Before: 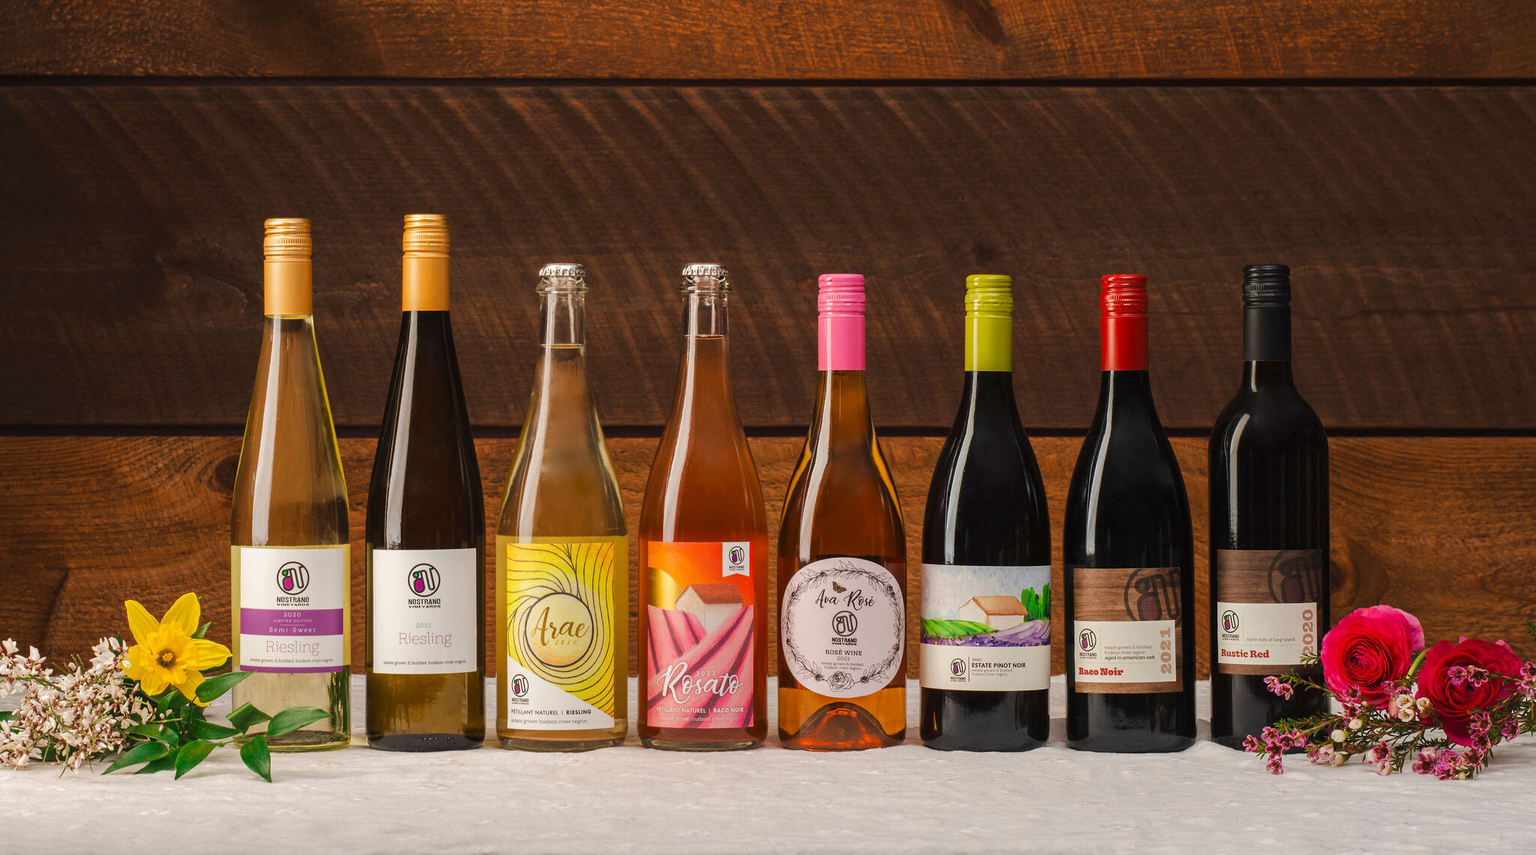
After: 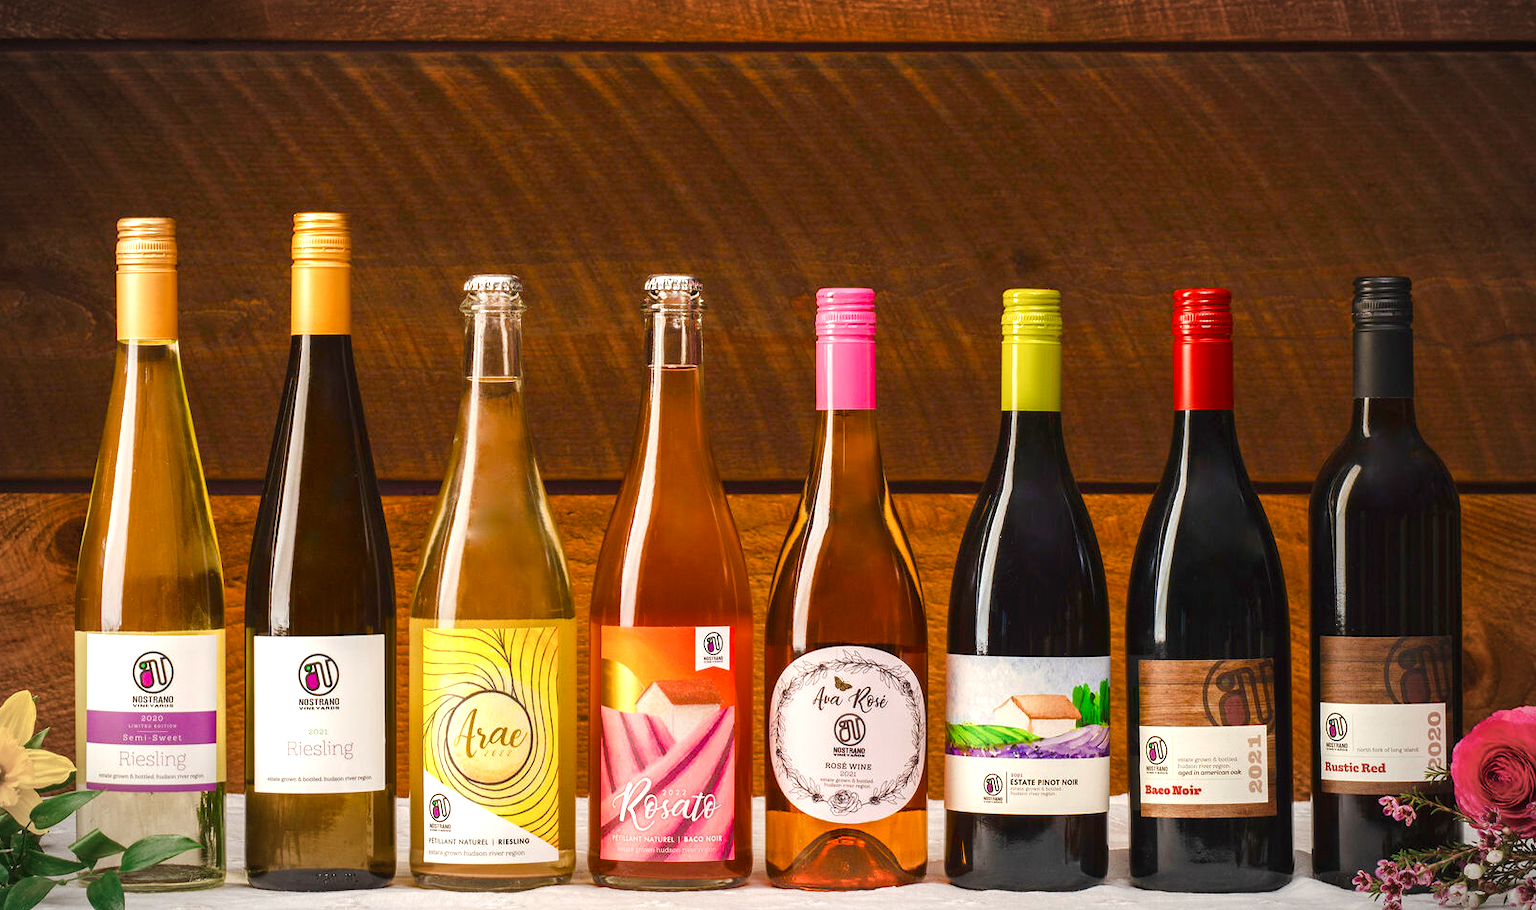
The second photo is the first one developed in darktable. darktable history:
color balance rgb: perceptual saturation grading › global saturation 20%, perceptual saturation grading › highlights -25%, perceptual saturation grading › shadows 50%
crop: left 11.225%, top 5.381%, right 9.565%, bottom 10.314%
exposure: black level correction 0, exposure 0.7 EV, compensate exposure bias true, compensate highlight preservation false
vignetting: fall-off start 87%, automatic ratio true
